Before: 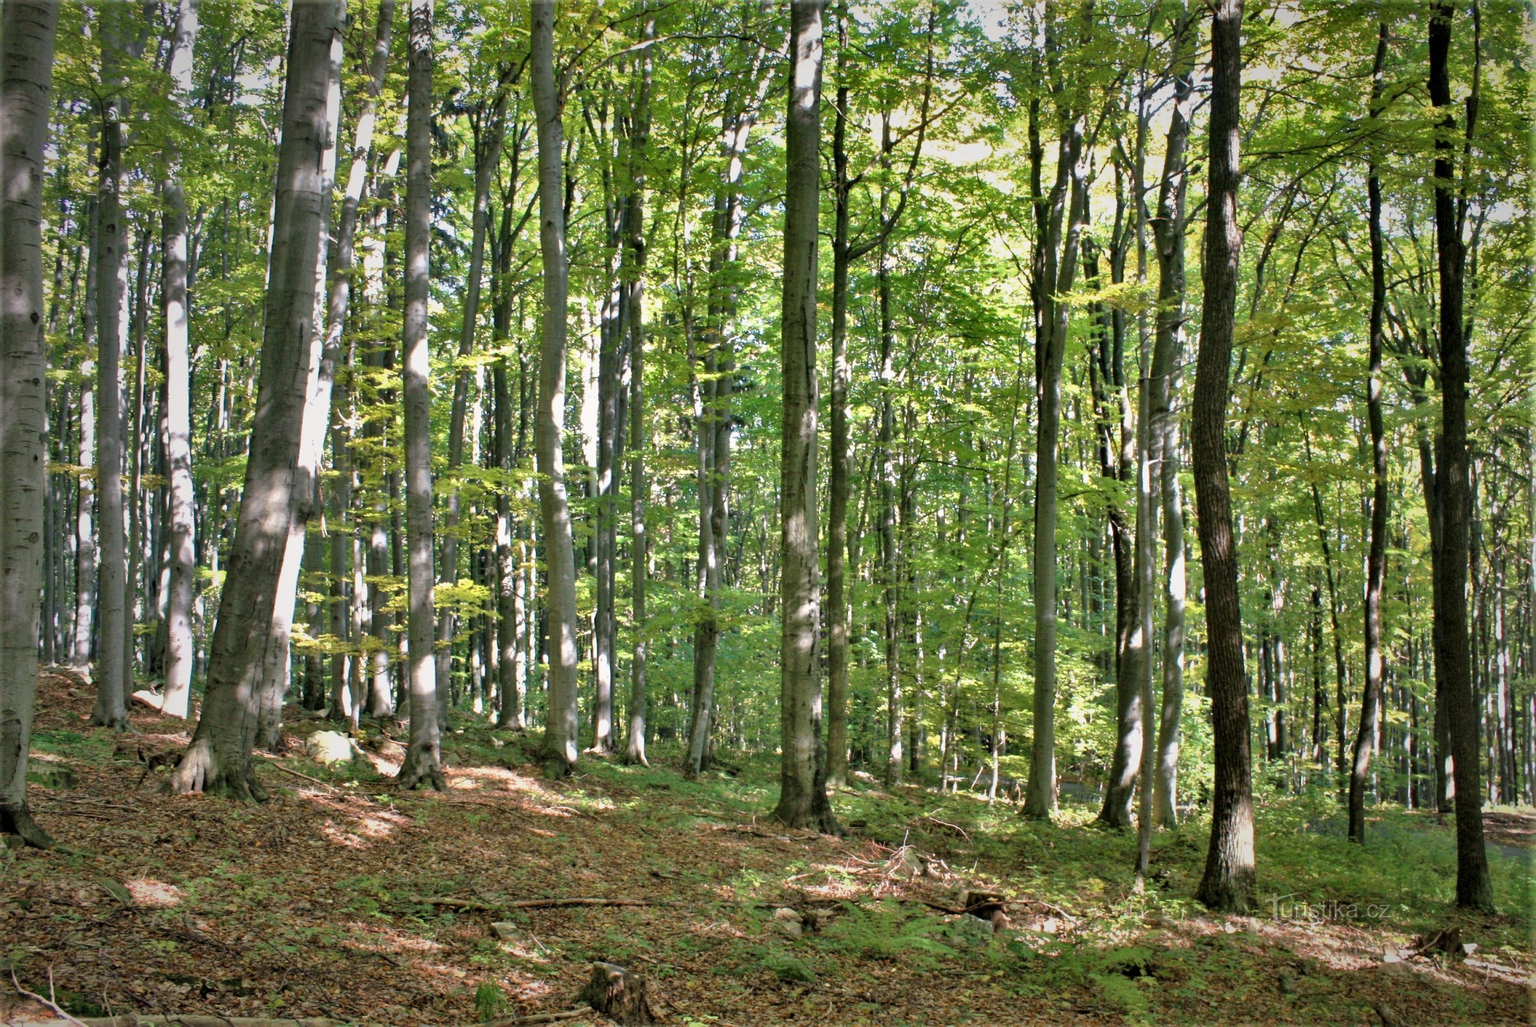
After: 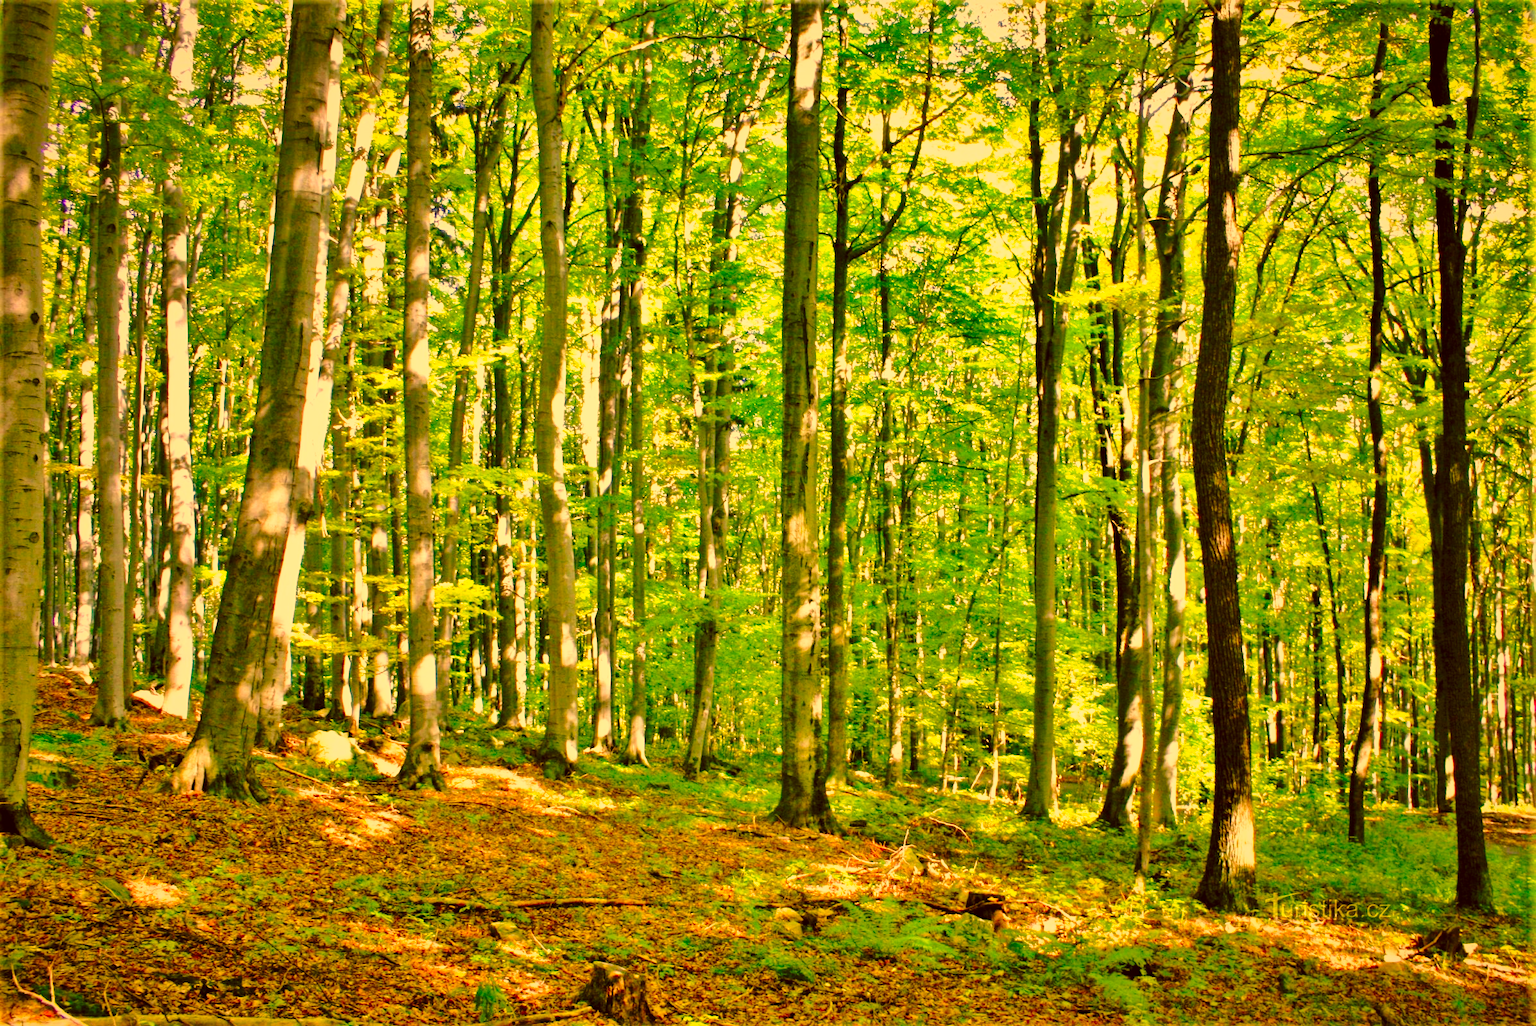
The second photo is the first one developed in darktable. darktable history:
shadows and highlights: shadows 31.52, highlights -31.71, soften with gaussian
color correction: highlights a* 11.02, highlights b* 30.5, shadows a* 2.59, shadows b* 17.62, saturation 1.75
base curve: curves: ch0 [(0, 0) (0.028, 0.03) (0.121, 0.232) (0.46, 0.748) (0.859, 0.968) (1, 1)], preserve colors none
